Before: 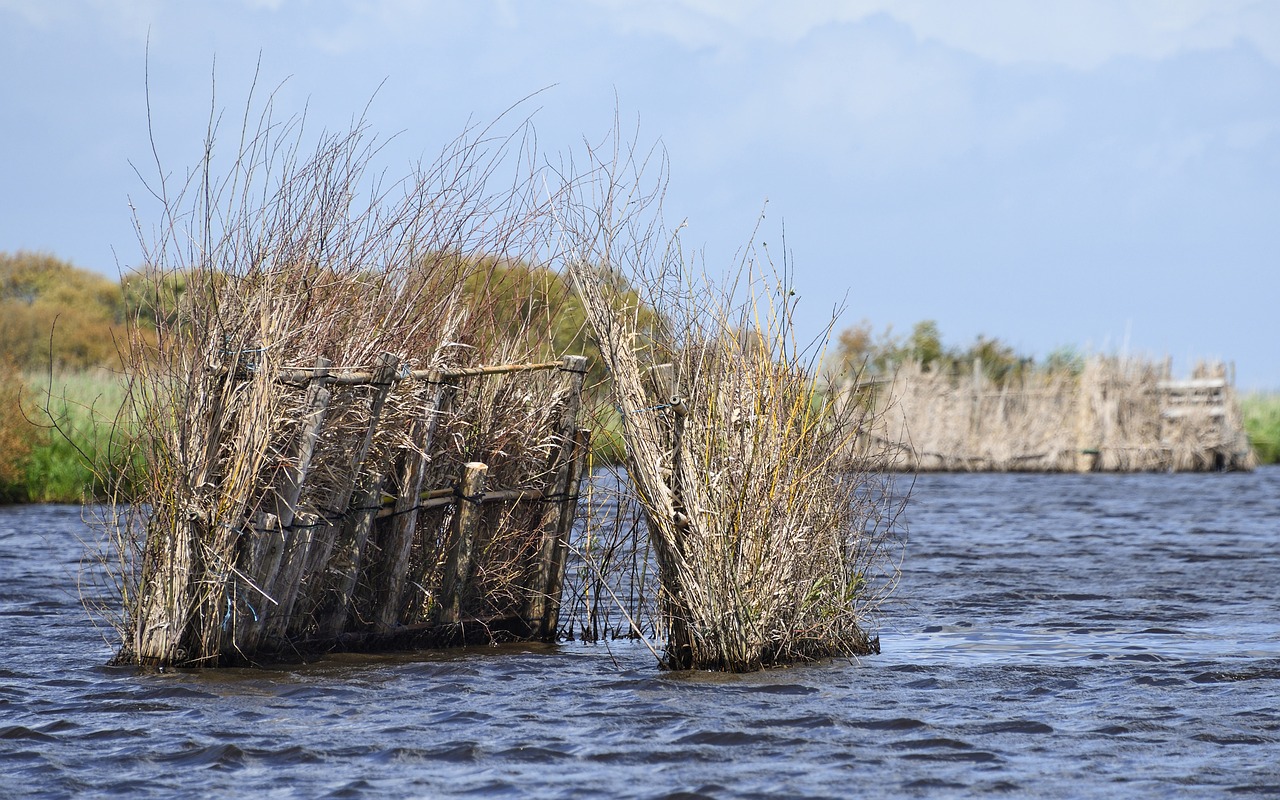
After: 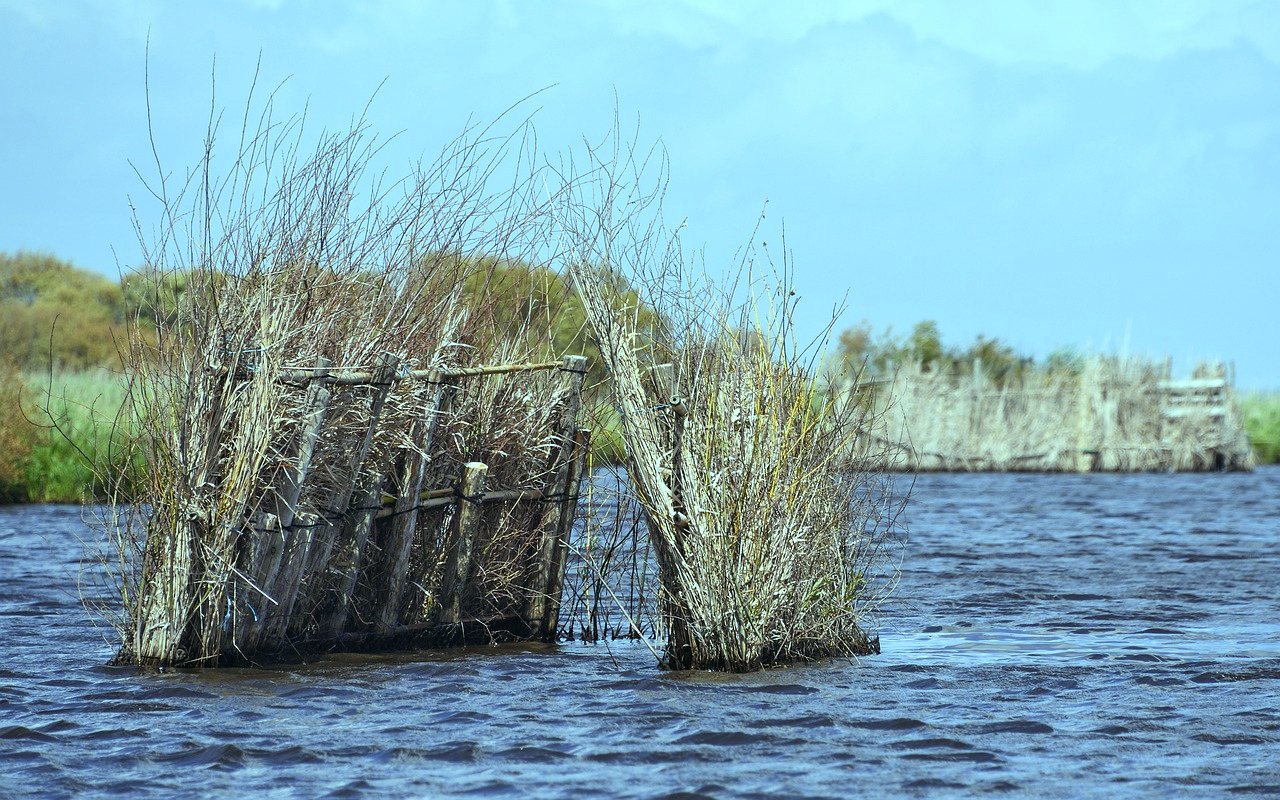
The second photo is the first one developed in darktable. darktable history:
shadows and highlights: shadows 25, highlights -25
color balance: mode lift, gamma, gain (sRGB), lift [0.997, 0.979, 1.021, 1.011], gamma [1, 1.084, 0.916, 0.998], gain [1, 0.87, 1.13, 1.101], contrast 4.55%, contrast fulcrum 38.24%, output saturation 104.09%
